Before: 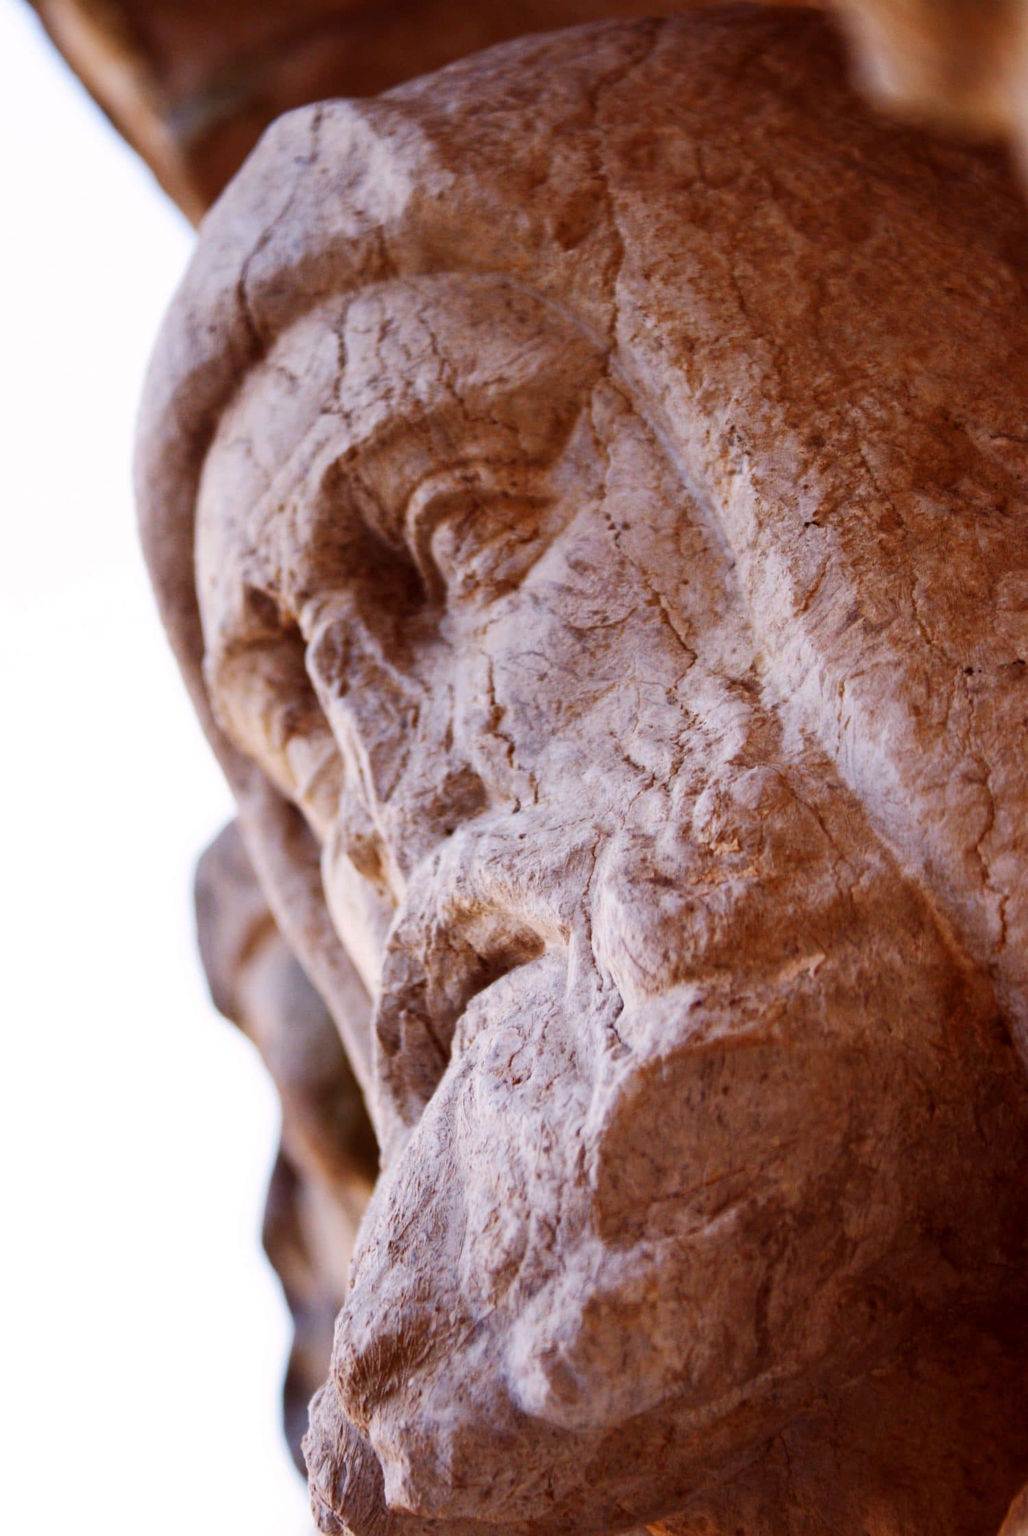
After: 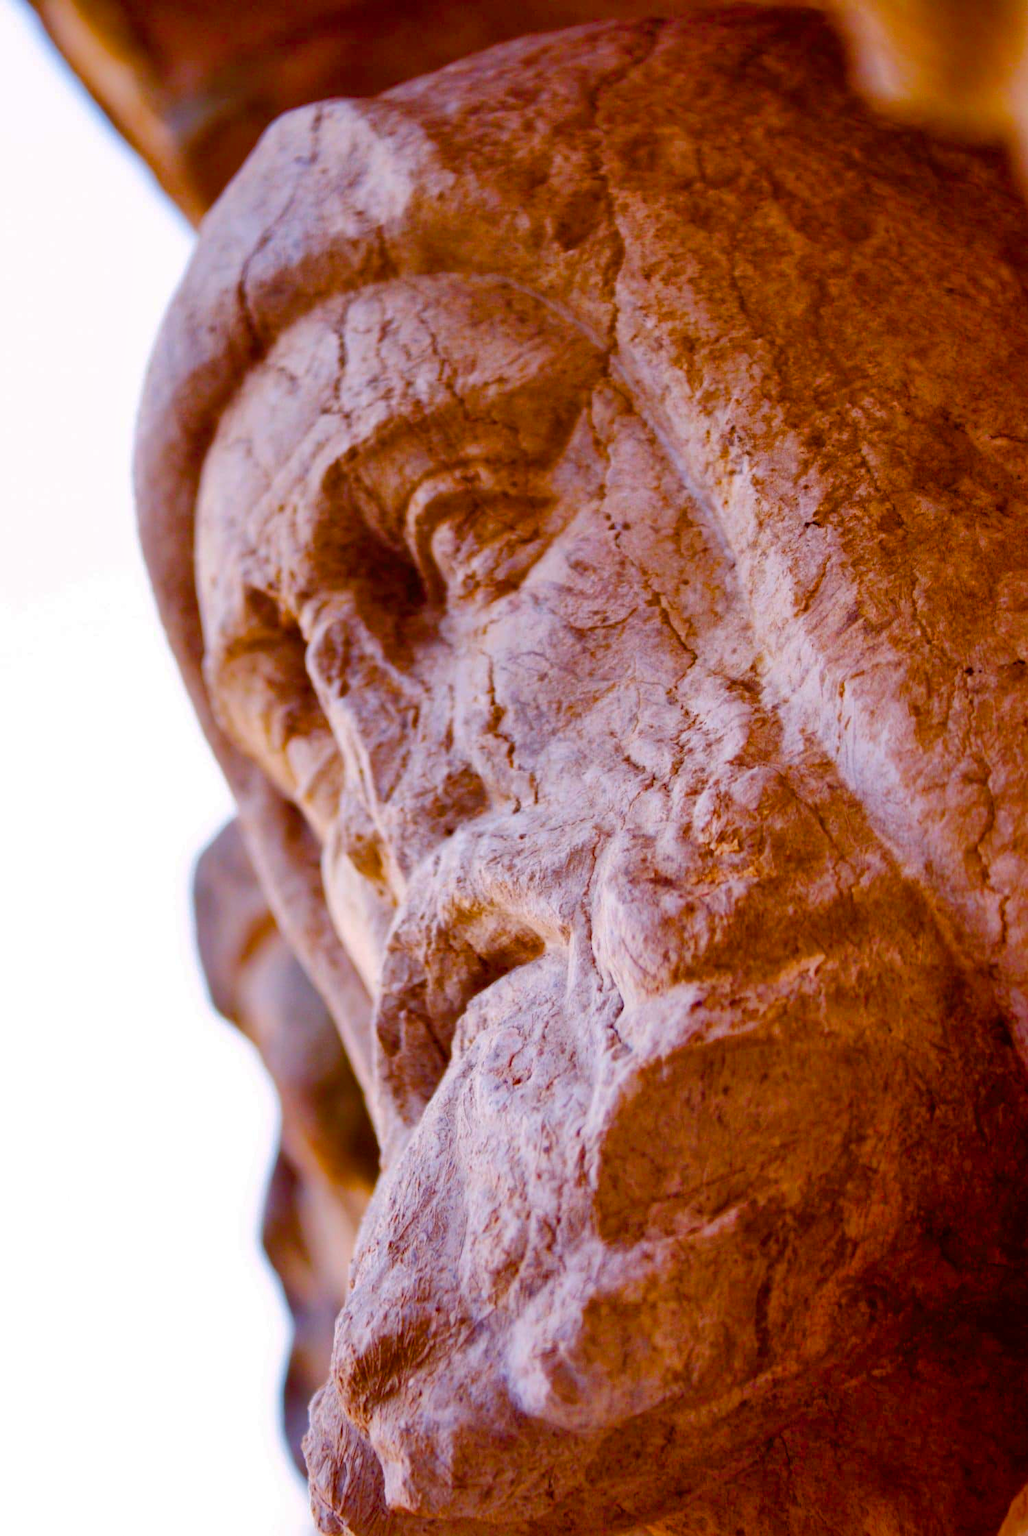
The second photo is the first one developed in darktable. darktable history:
color balance rgb: linear chroma grading › global chroma 8.229%, perceptual saturation grading › global saturation 37.216%, perceptual saturation grading › shadows 35.624%, global vibrance 20%
shadows and highlights: on, module defaults
